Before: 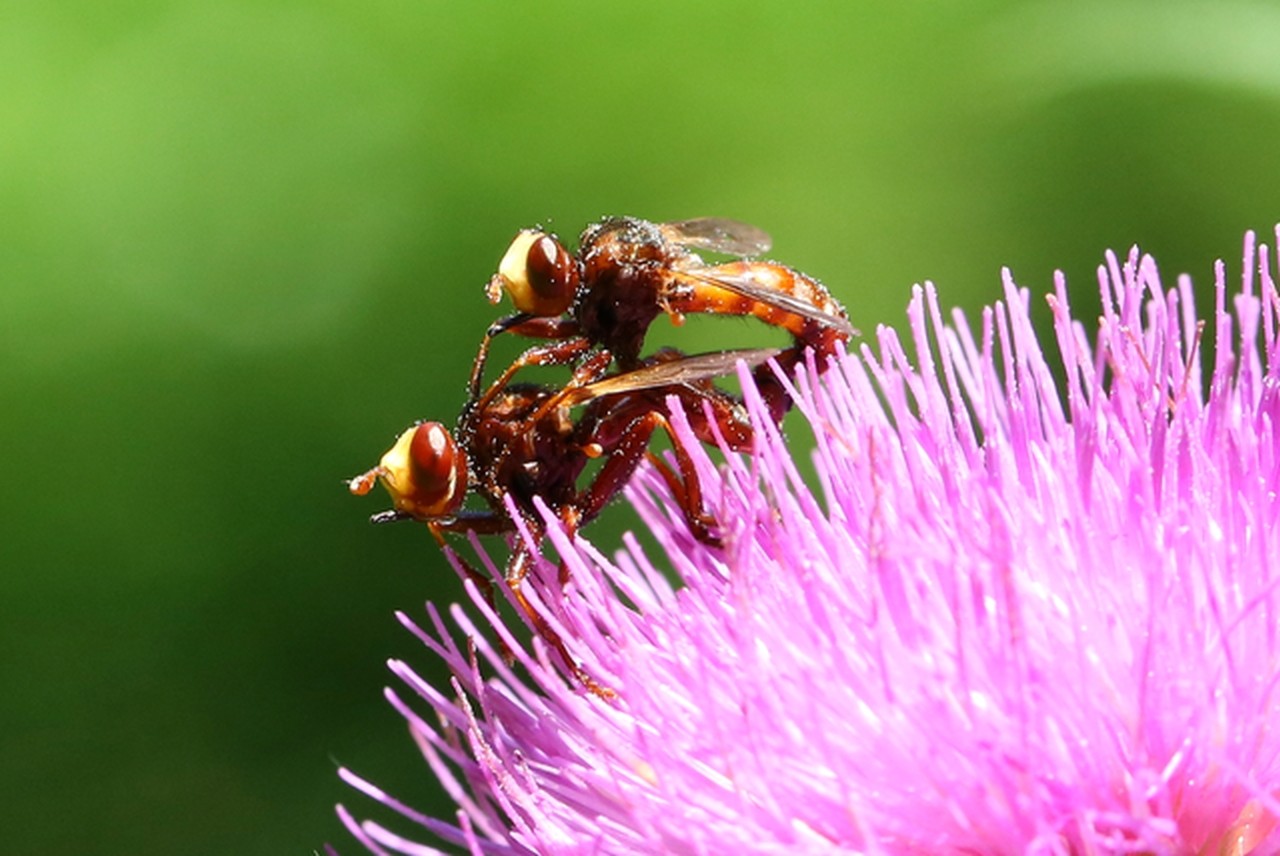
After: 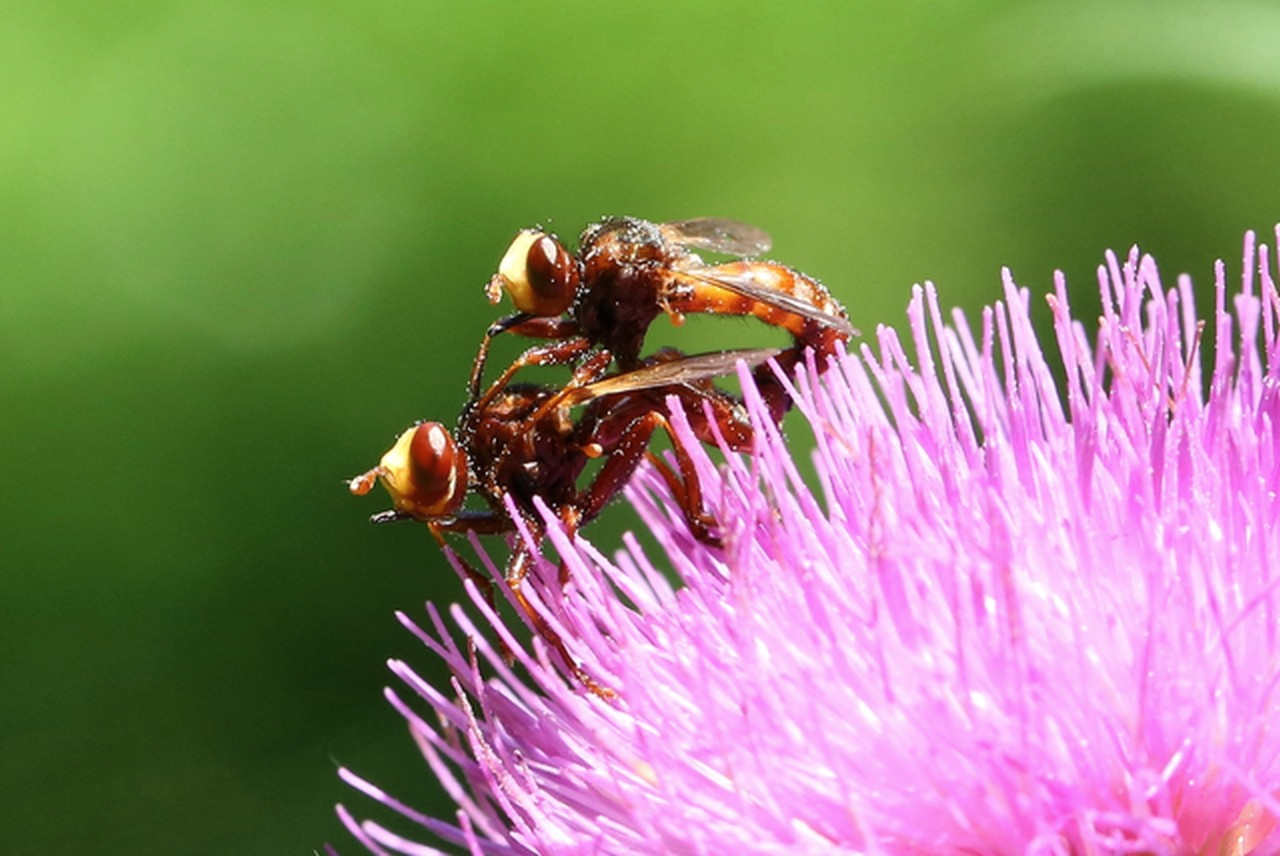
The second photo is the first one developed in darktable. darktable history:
contrast brightness saturation: contrast 0.013, saturation -0.061
